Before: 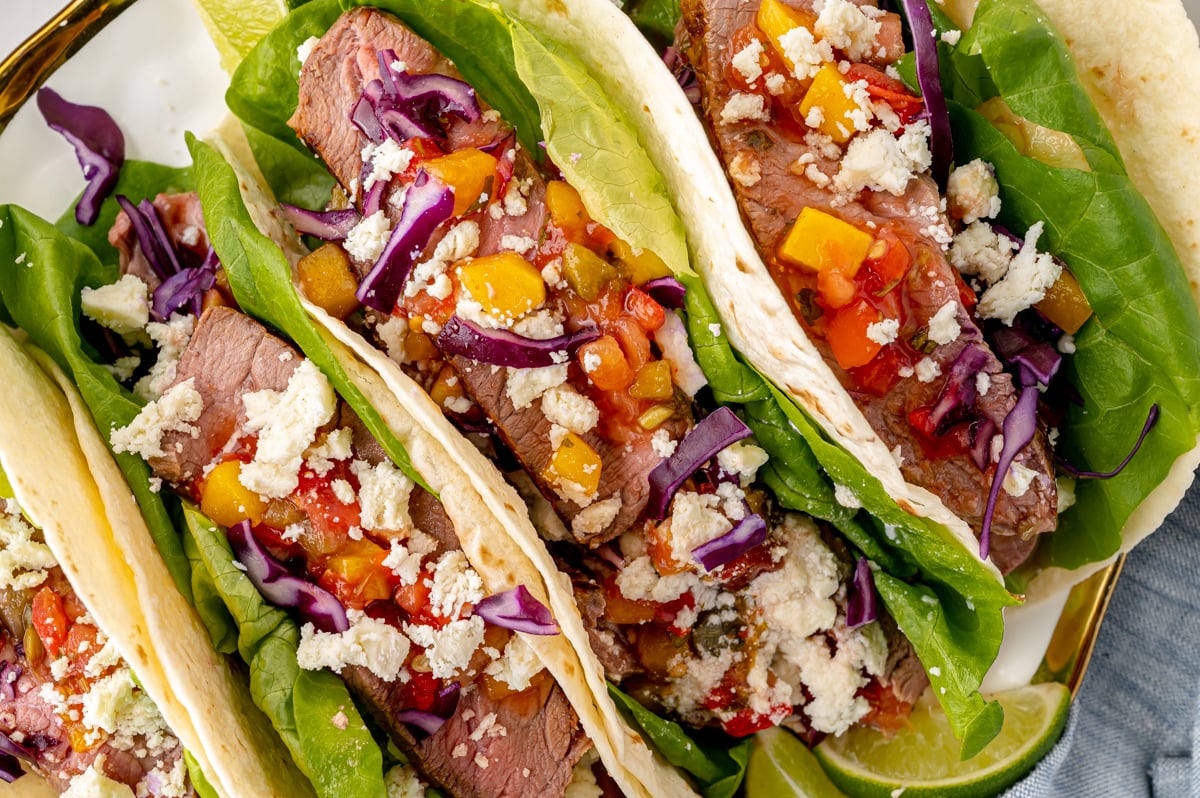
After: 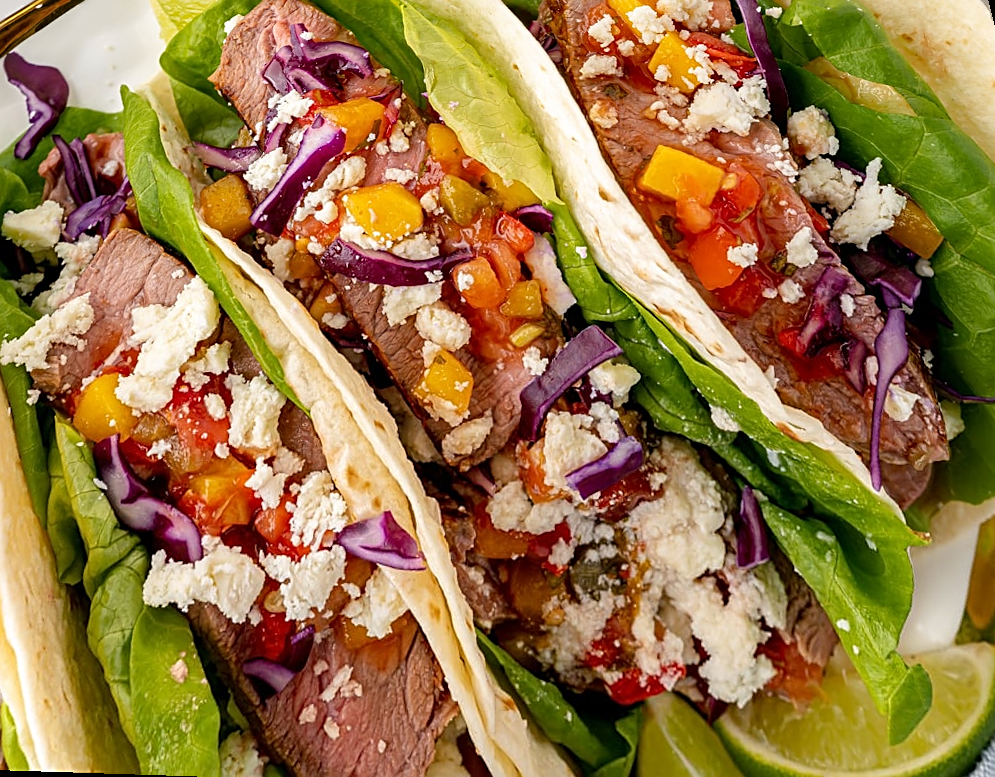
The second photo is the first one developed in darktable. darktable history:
rotate and perspective: rotation 0.72°, lens shift (vertical) -0.352, lens shift (horizontal) -0.051, crop left 0.152, crop right 0.859, crop top 0.019, crop bottom 0.964
sharpen: on, module defaults
